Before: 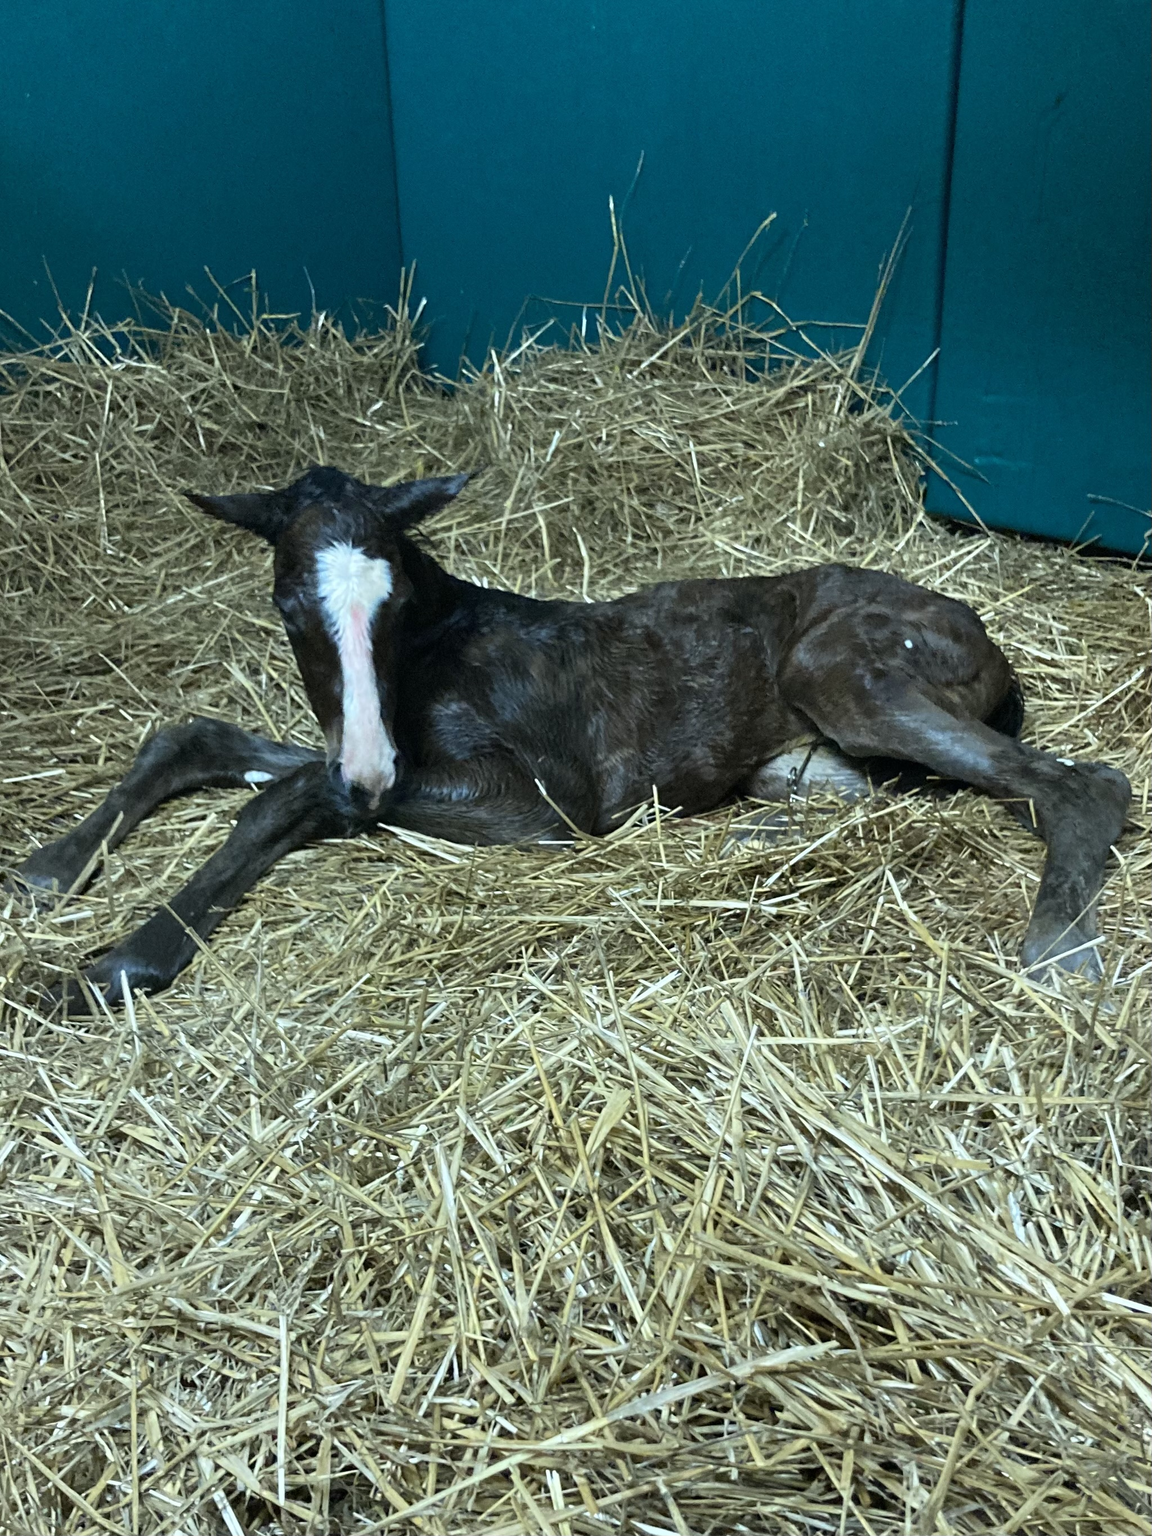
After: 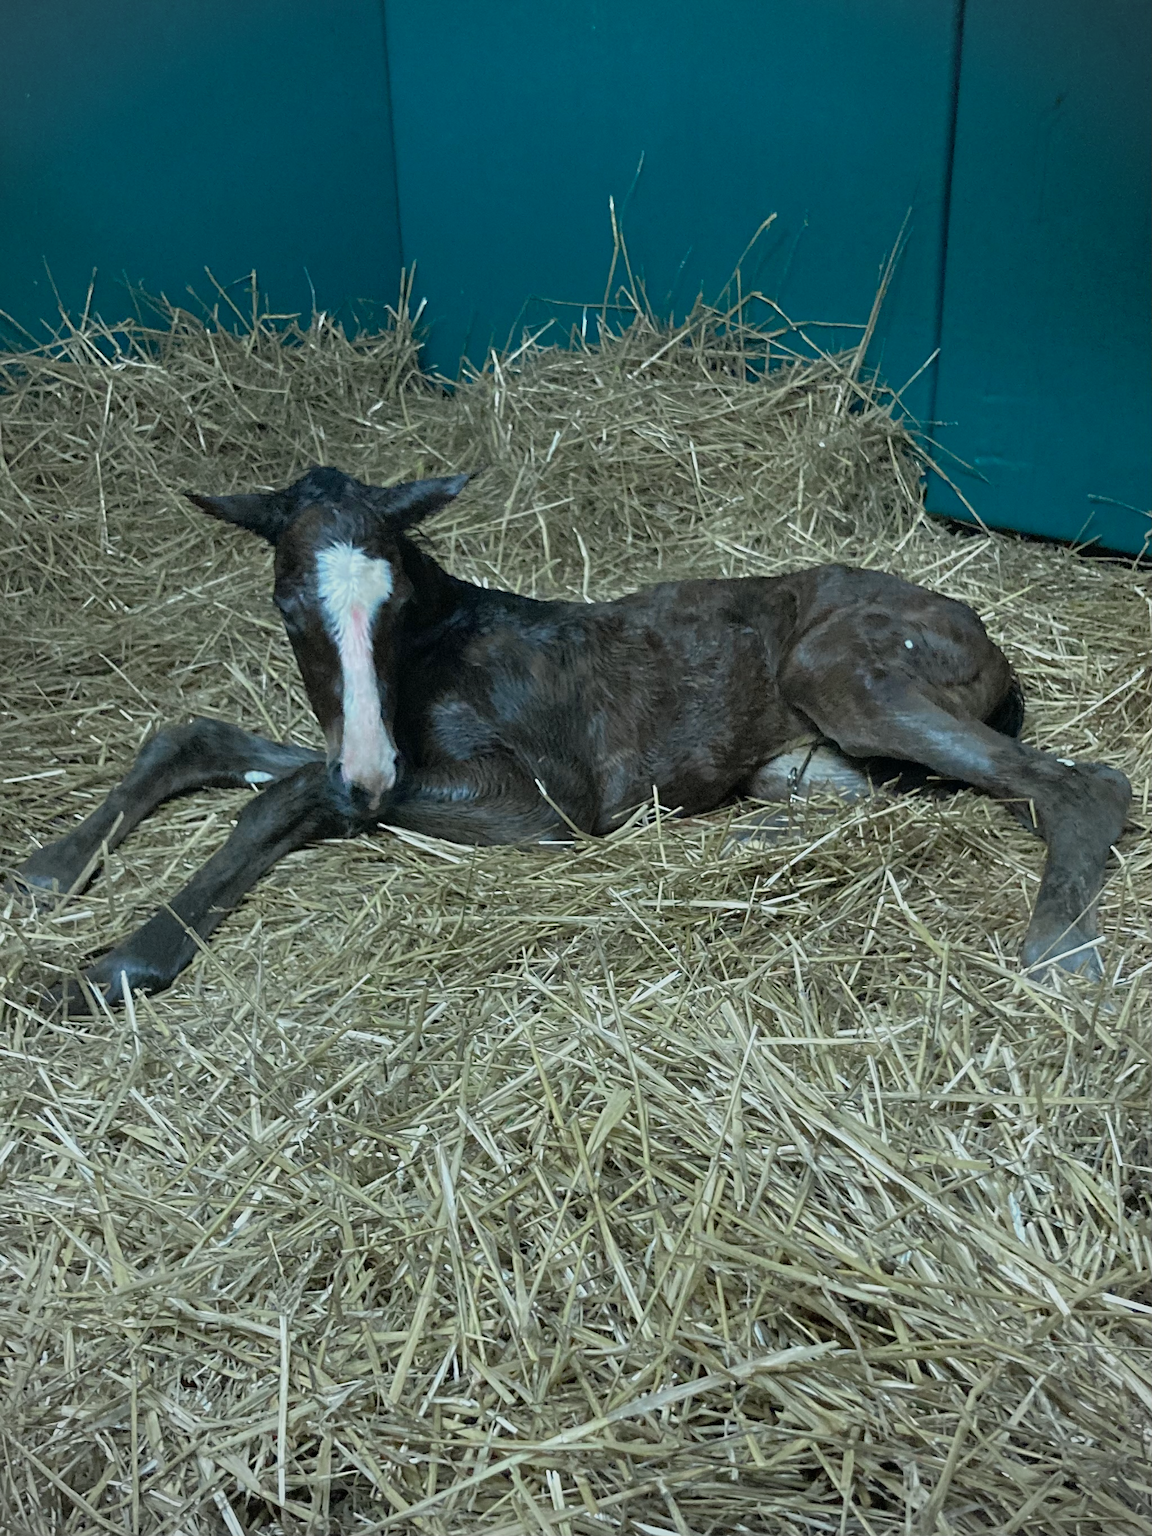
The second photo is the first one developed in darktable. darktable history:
vignetting: fall-off start 91.1%, unbound false
sharpen: amount 0.211
color zones: curves: ch0 [(0, 0.466) (0.128, 0.466) (0.25, 0.5) (0.375, 0.456) (0.5, 0.5) (0.625, 0.5) (0.737, 0.652) (0.875, 0.5)]; ch1 [(0, 0.603) (0.125, 0.618) (0.261, 0.348) (0.372, 0.353) (0.497, 0.363) (0.611, 0.45) (0.731, 0.427) (0.875, 0.518) (0.998, 0.652)]; ch2 [(0, 0.559) (0.125, 0.451) (0.253, 0.564) (0.37, 0.578) (0.5, 0.466) (0.625, 0.471) (0.731, 0.471) (0.88, 0.485)]
tone equalizer: -8 EV 0.246 EV, -7 EV 0.432 EV, -6 EV 0.45 EV, -5 EV 0.281 EV, -3 EV -0.247 EV, -2 EV -0.429 EV, -1 EV -0.426 EV, +0 EV -0.256 EV, edges refinement/feathering 500, mask exposure compensation -1.57 EV, preserve details no
